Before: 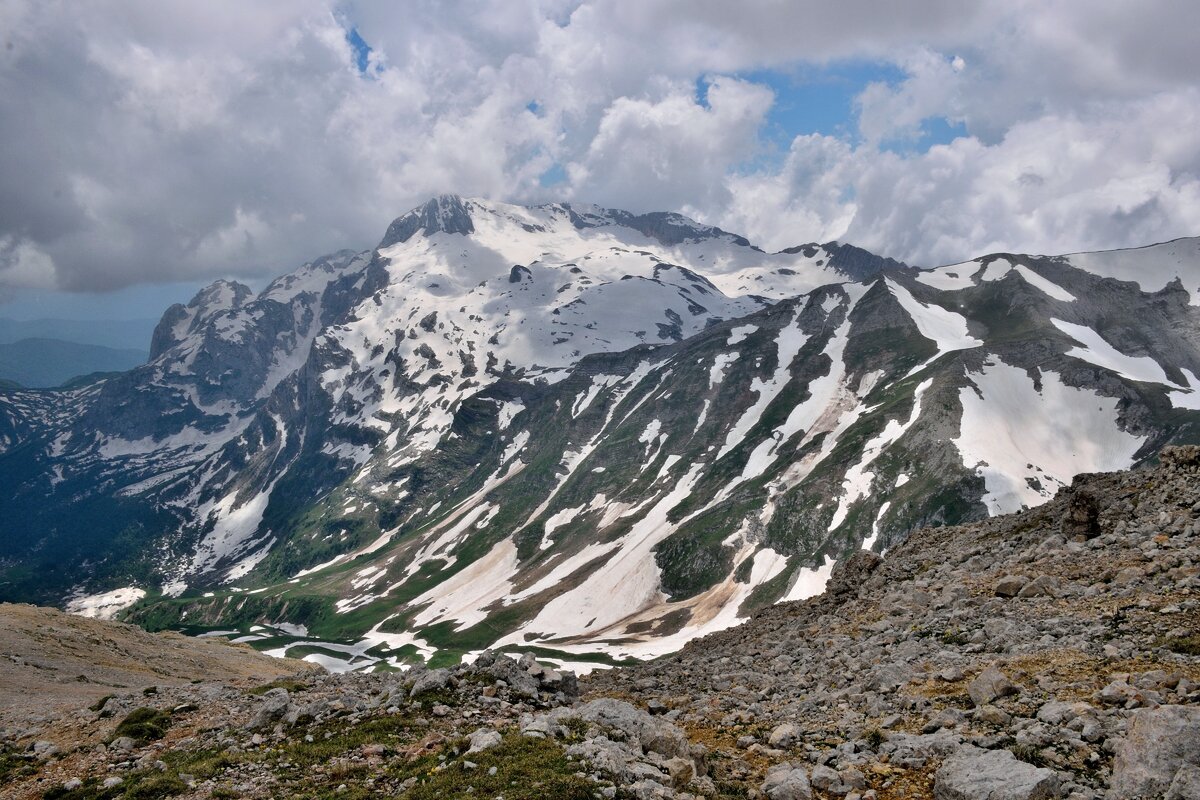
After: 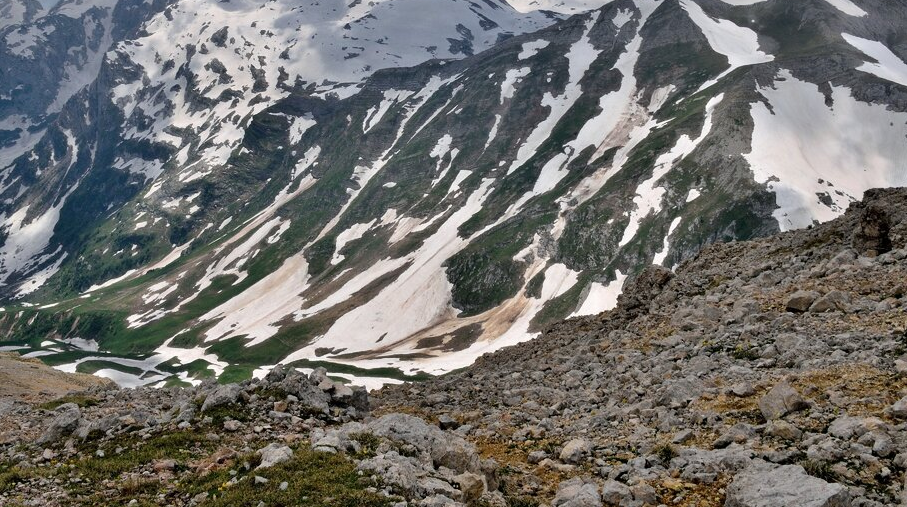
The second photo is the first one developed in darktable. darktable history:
crop and rotate: left 17.494%, top 35.652%, right 6.893%, bottom 0.964%
